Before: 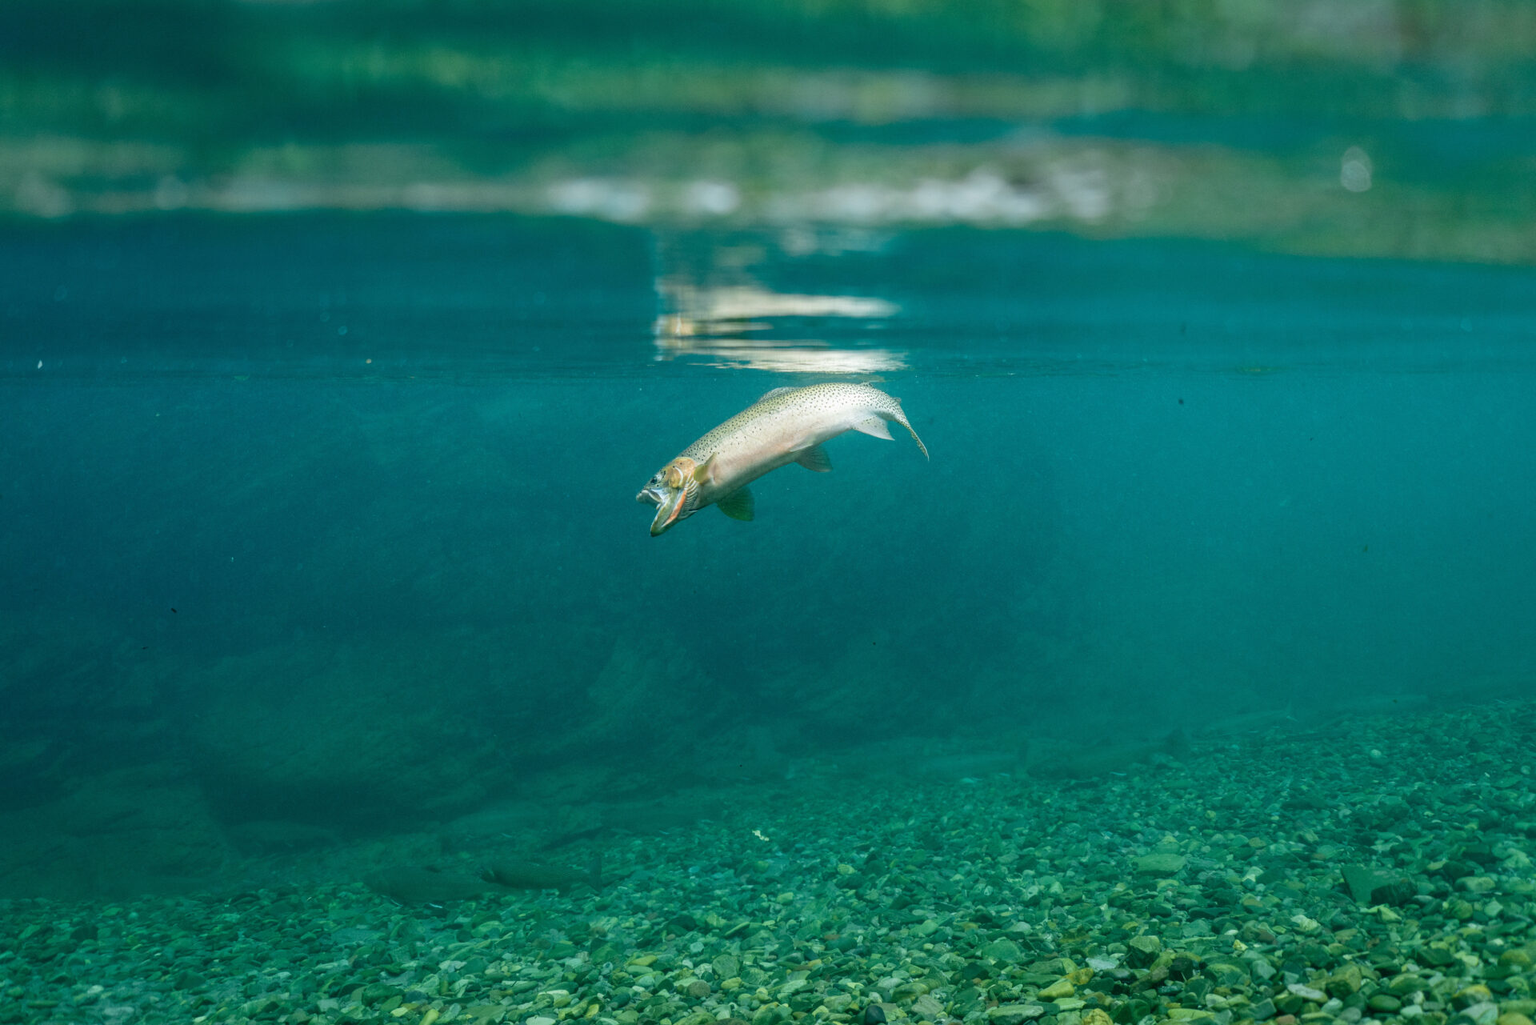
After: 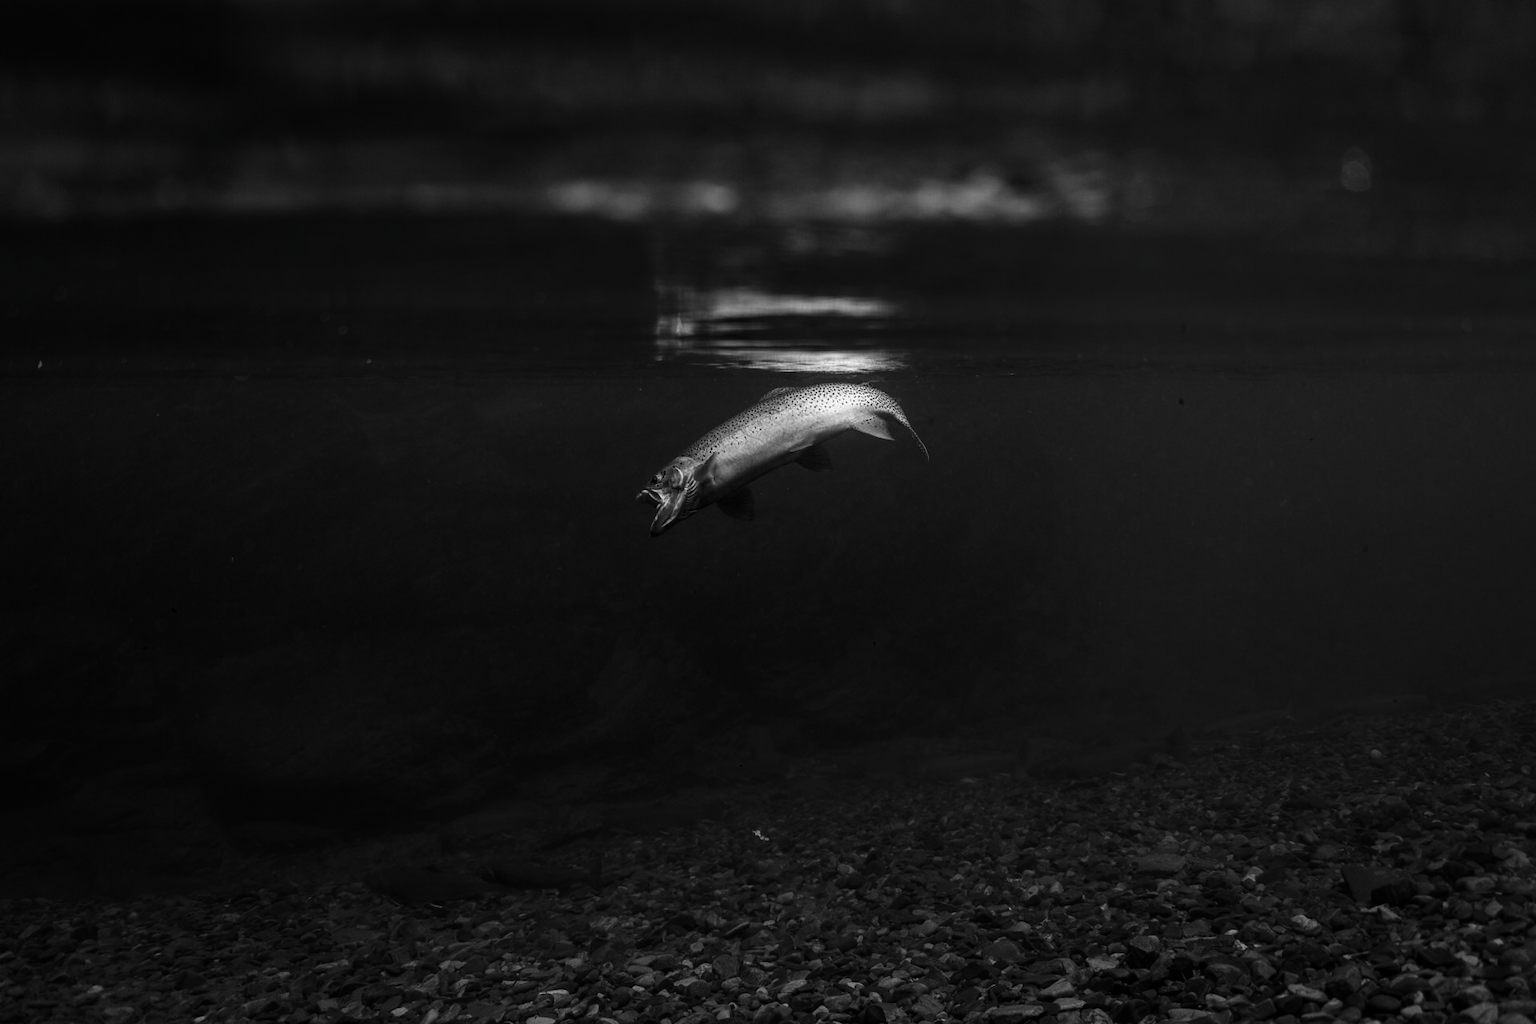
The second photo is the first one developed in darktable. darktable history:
contrast brightness saturation: contrast 0.023, brightness -0.989, saturation -0.998
